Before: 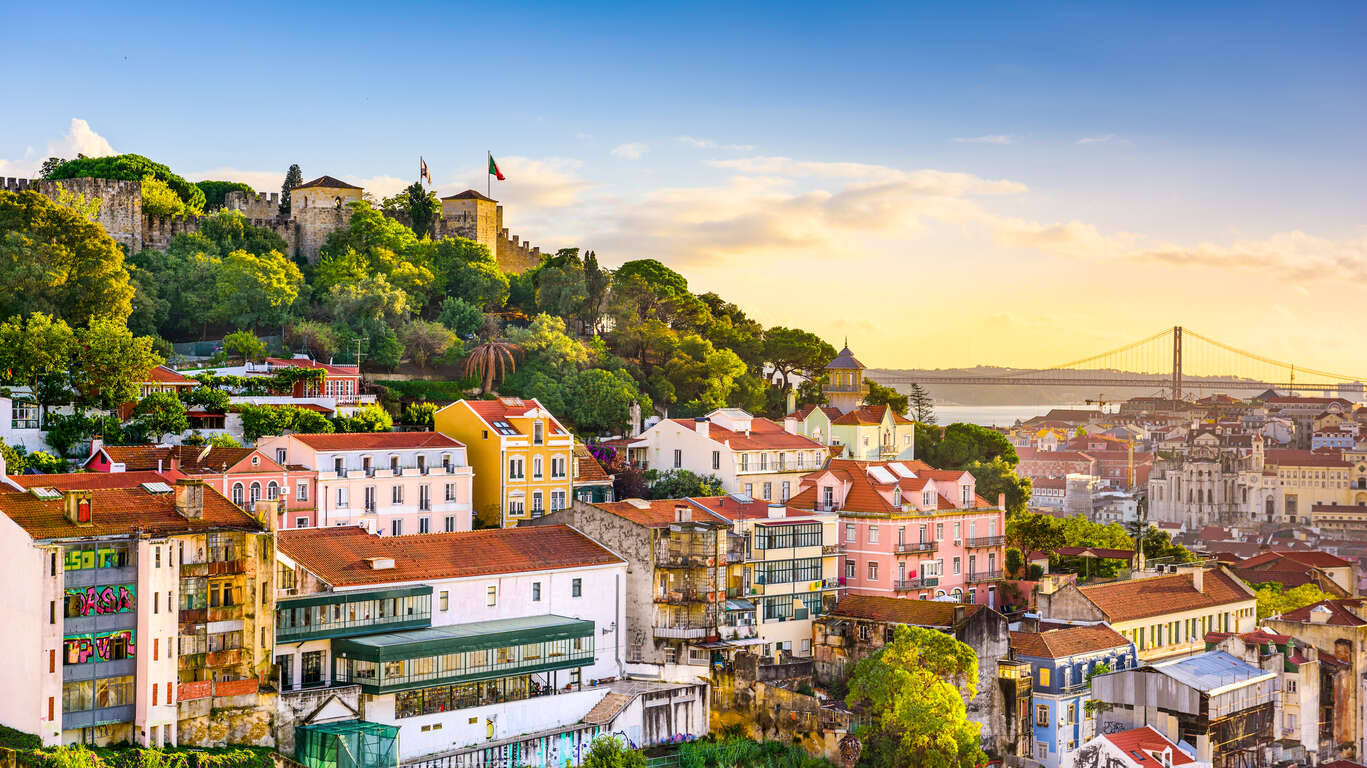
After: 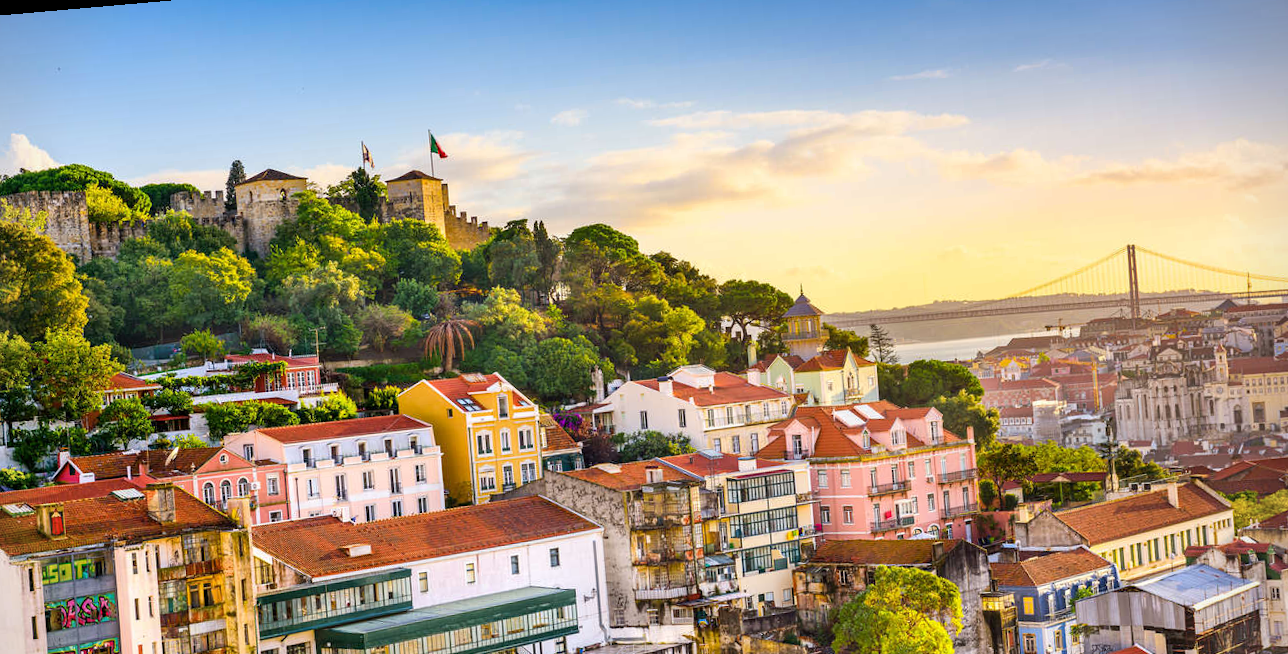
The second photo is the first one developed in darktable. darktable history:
crop and rotate: top 0%, bottom 5.097%
vignetting: fall-off start 92.6%, brightness -0.52, saturation -0.51, center (-0.012, 0)
rotate and perspective: rotation -5°, crop left 0.05, crop right 0.952, crop top 0.11, crop bottom 0.89
